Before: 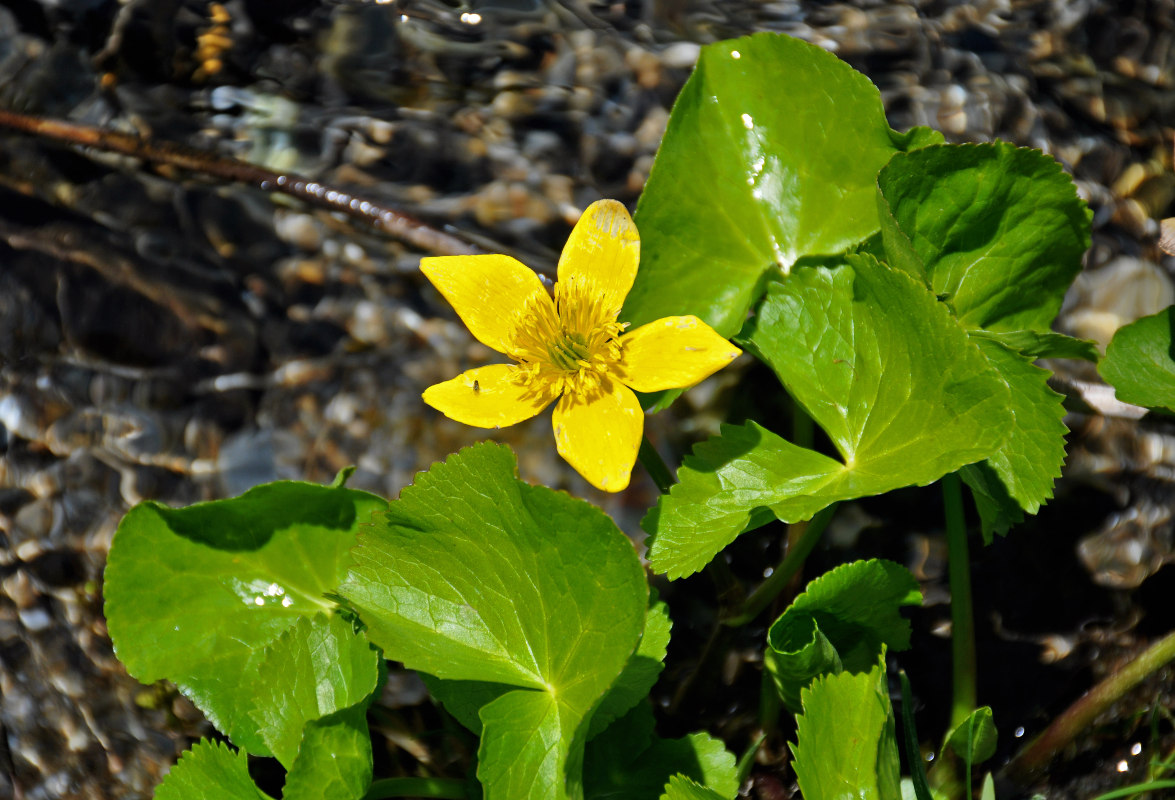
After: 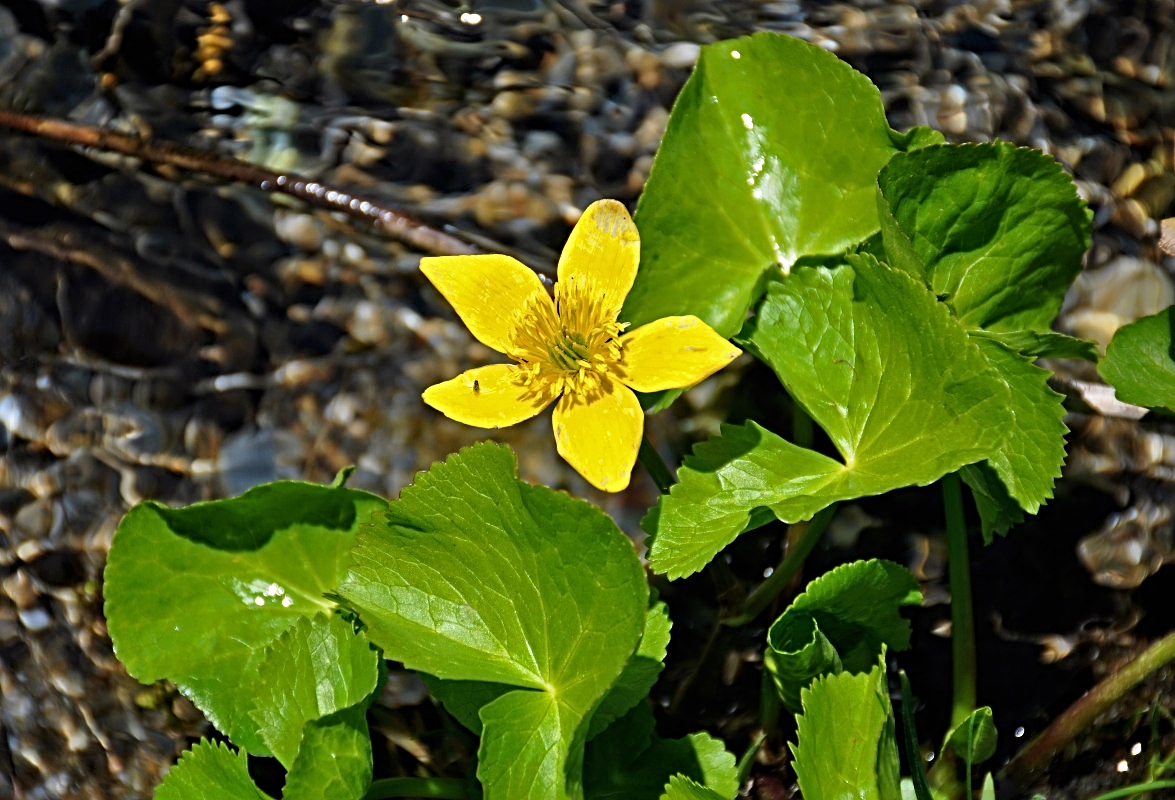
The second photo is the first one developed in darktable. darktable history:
velvia: on, module defaults
exposure: compensate exposure bias true, compensate highlight preservation false
sharpen: radius 3.998
